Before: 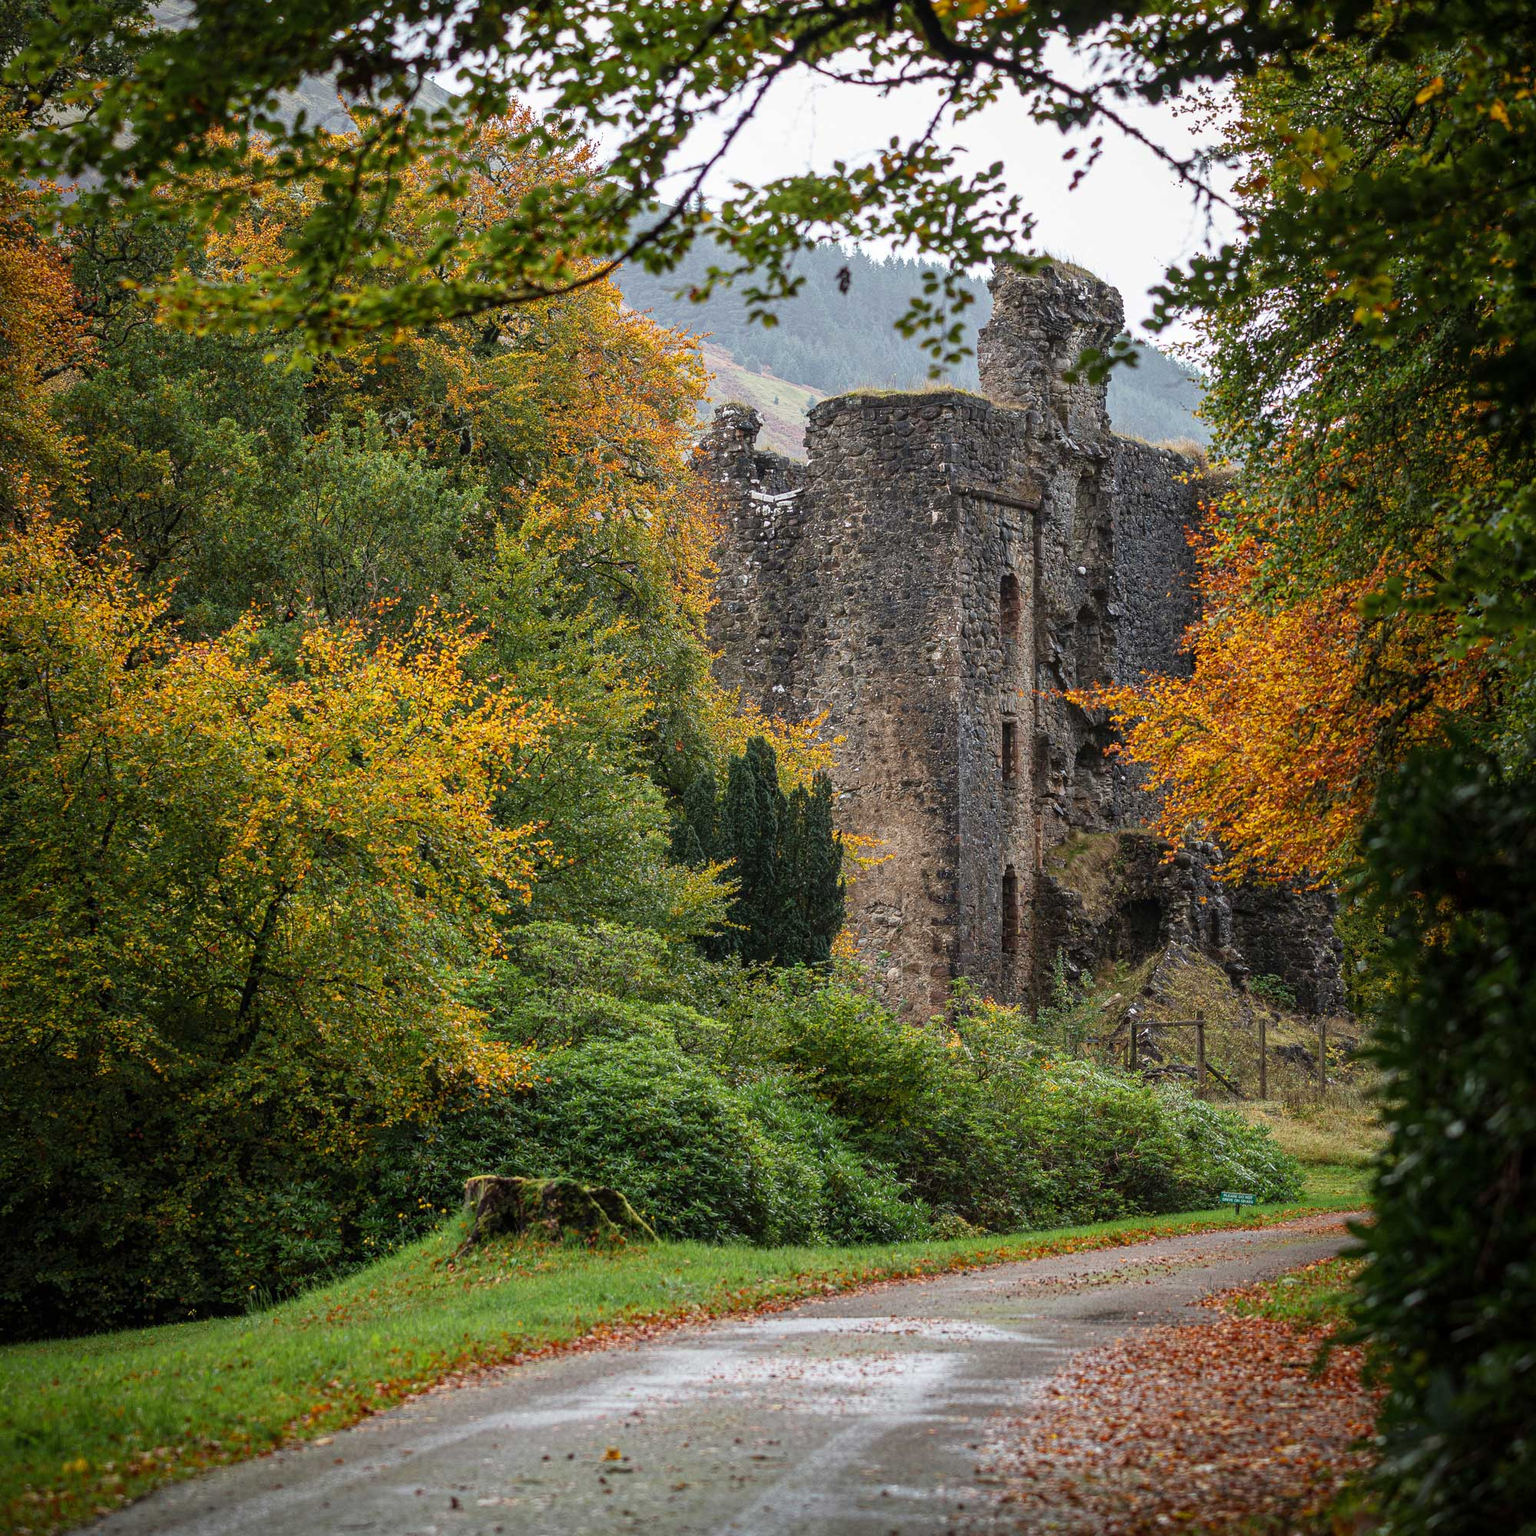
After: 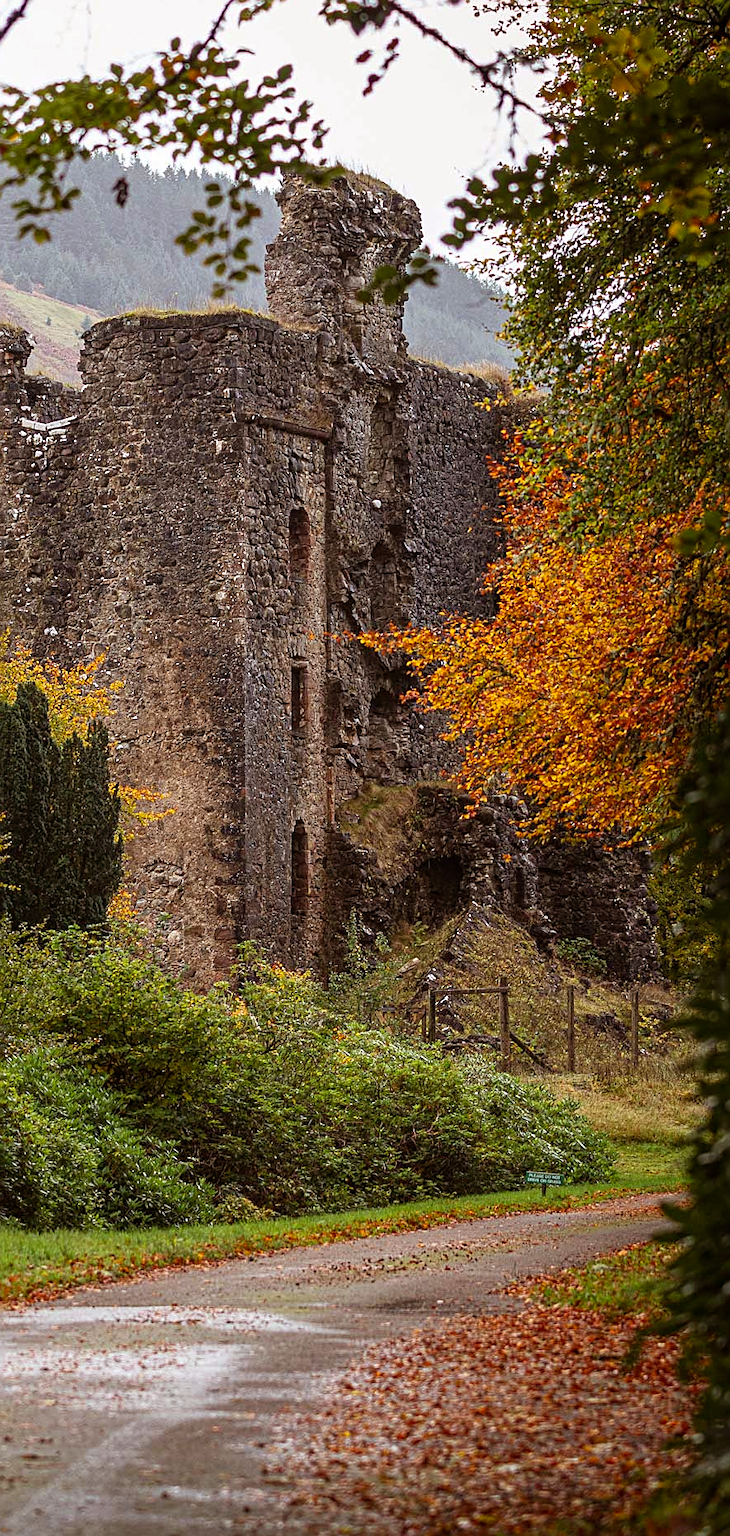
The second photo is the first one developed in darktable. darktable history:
rgb levels: mode RGB, independent channels, levels [[0, 0.5, 1], [0, 0.521, 1], [0, 0.536, 1]]
crop: left 47.628%, top 6.643%, right 7.874%
sharpen: on, module defaults
